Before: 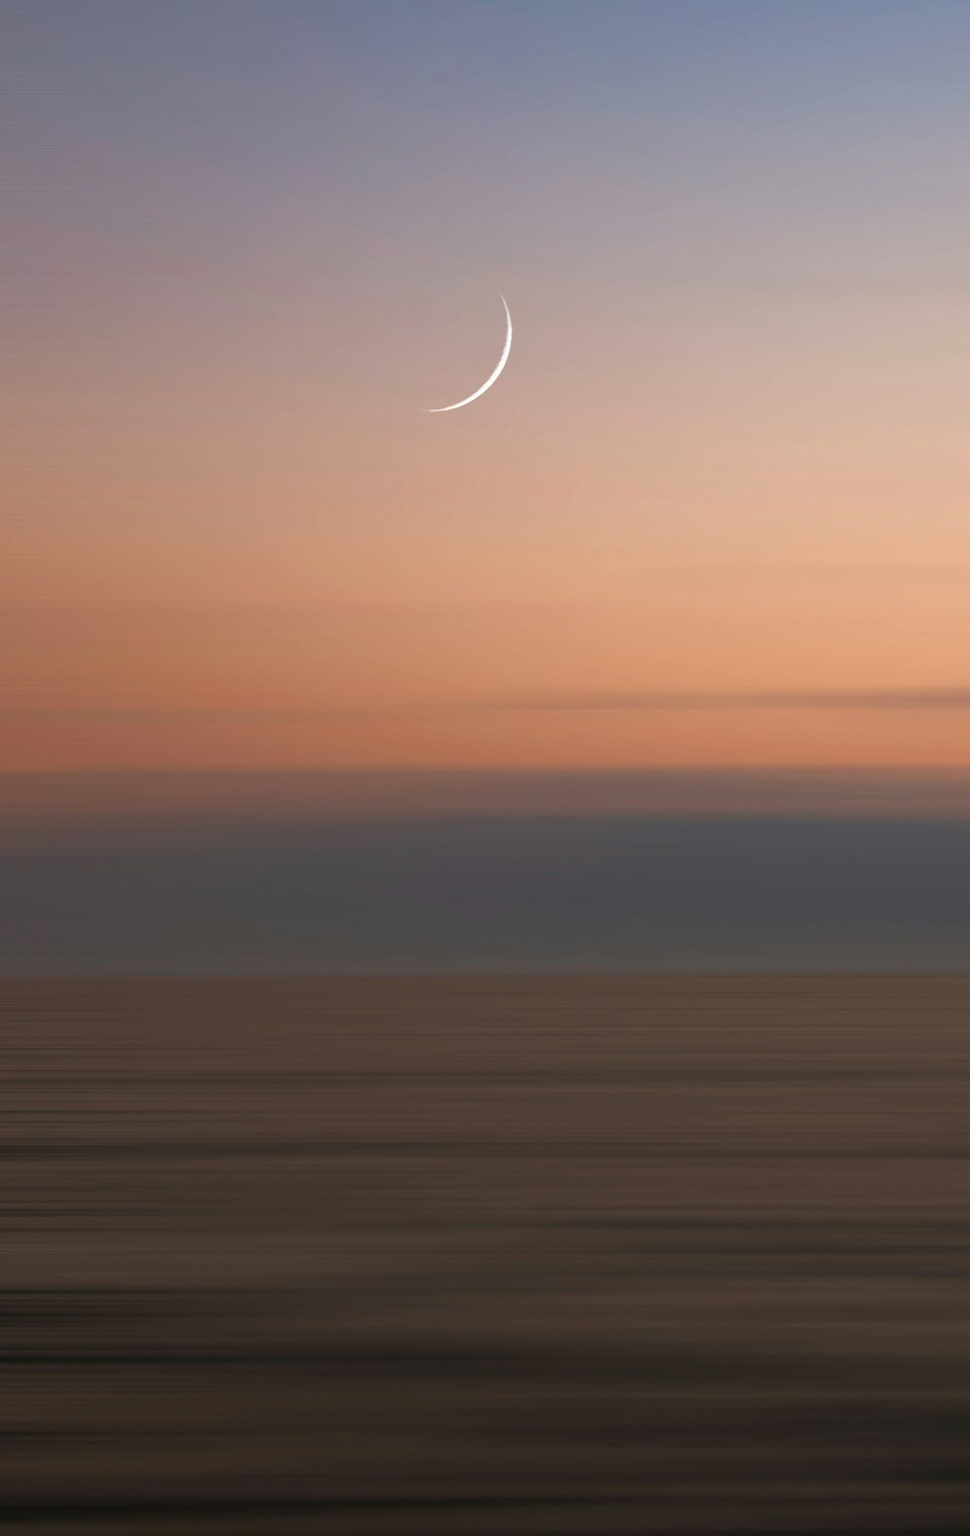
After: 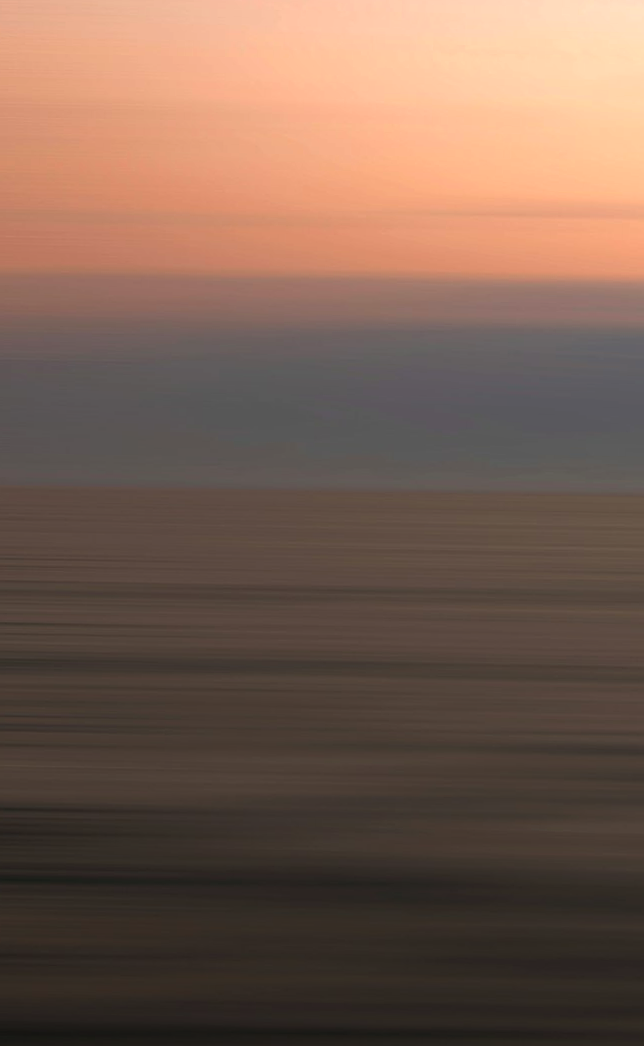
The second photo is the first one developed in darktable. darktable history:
sharpen: on, module defaults
crop and rotate: angle -1.03°, left 3.902%, top 32.027%, right 29.783%
exposure: black level correction -0.004, exposure 0.054 EV, compensate highlight preservation false
tone equalizer: -8 EV -0.733 EV, -7 EV -0.67 EV, -6 EV -0.633 EV, -5 EV -0.411 EV, -3 EV 0.394 EV, -2 EV 0.6 EV, -1 EV 0.693 EV, +0 EV 0.756 EV
